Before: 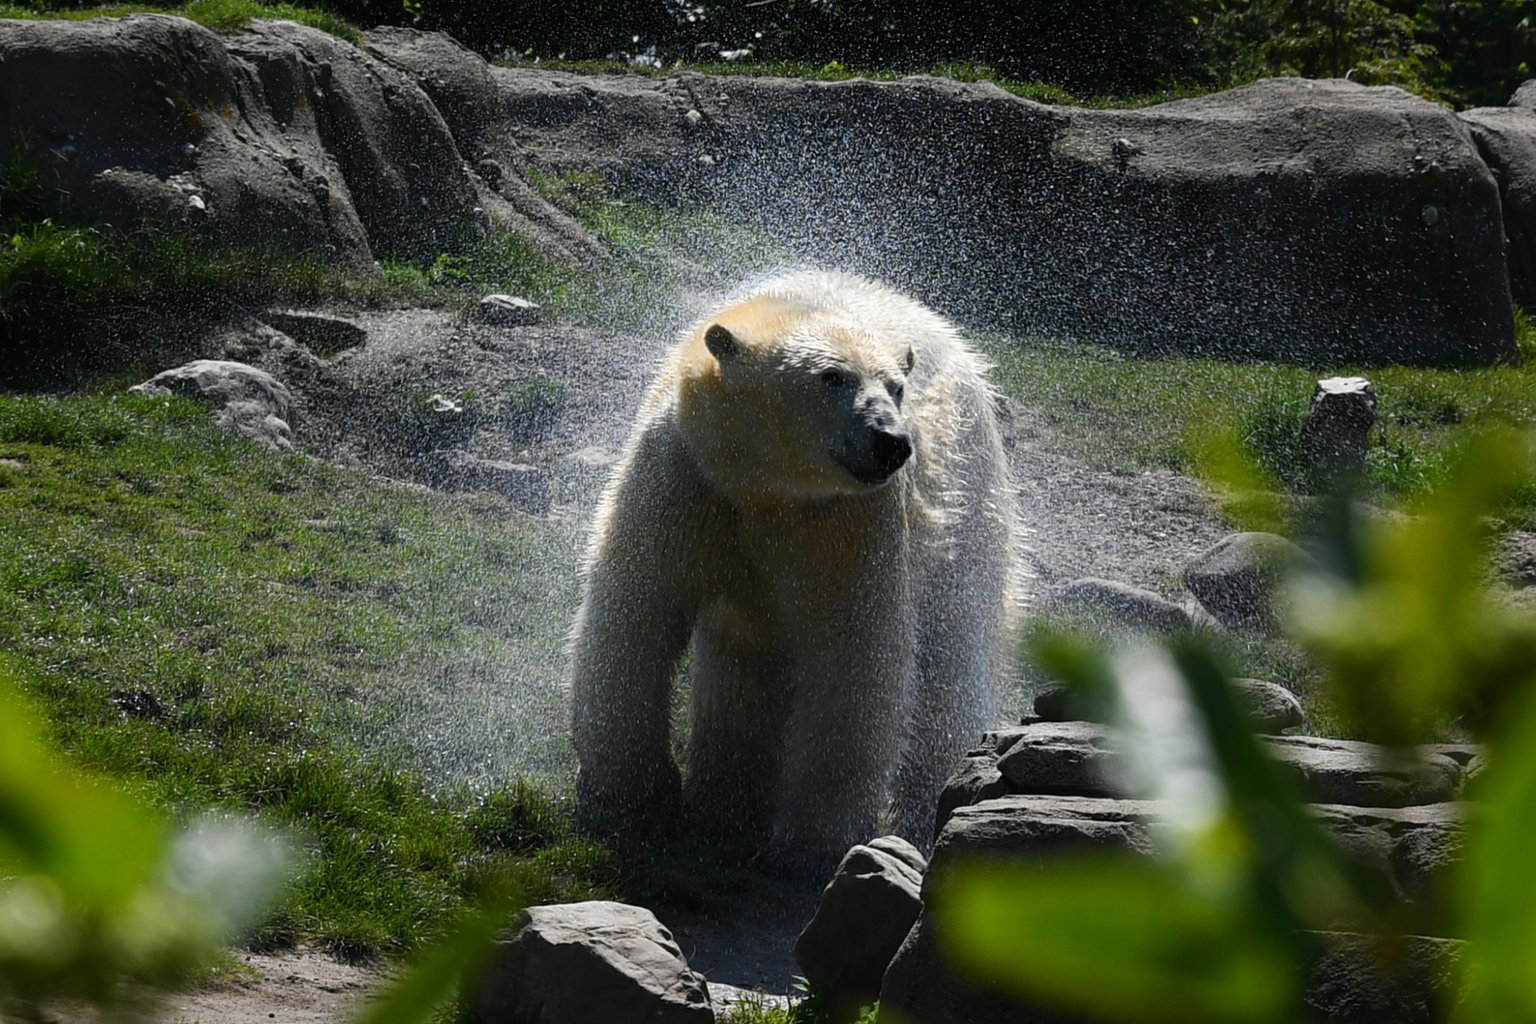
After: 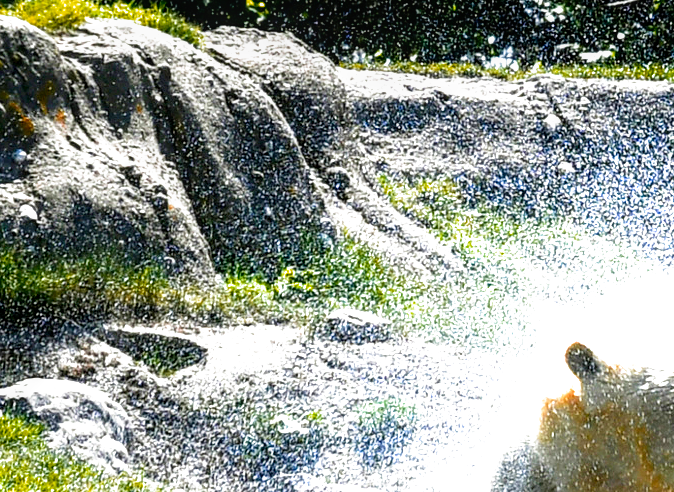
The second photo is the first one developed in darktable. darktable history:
color zones: curves: ch1 [(0.24, 0.634) (0.75, 0.5)]; ch2 [(0.253, 0.437) (0.745, 0.491)]
local contrast: detail 130%
exposure: black level correction 0, exposure 1.122 EV, compensate exposure bias true, compensate highlight preservation false
crop and rotate: left 11.053%, top 0.118%, right 47.327%, bottom 54.255%
filmic rgb: middle gray luminance 8.76%, black relative exposure -6.29 EV, white relative exposure 2.71 EV, threshold 3.02 EV, target black luminance 0%, hardness 4.75, latitude 73.99%, contrast 1.332, shadows ↔ highlights balance 9.95%, preserve chrominance no, color science v4 (2020), contrast in shadows soft, contrast in highlights soft, enable highlight reconstruction true
